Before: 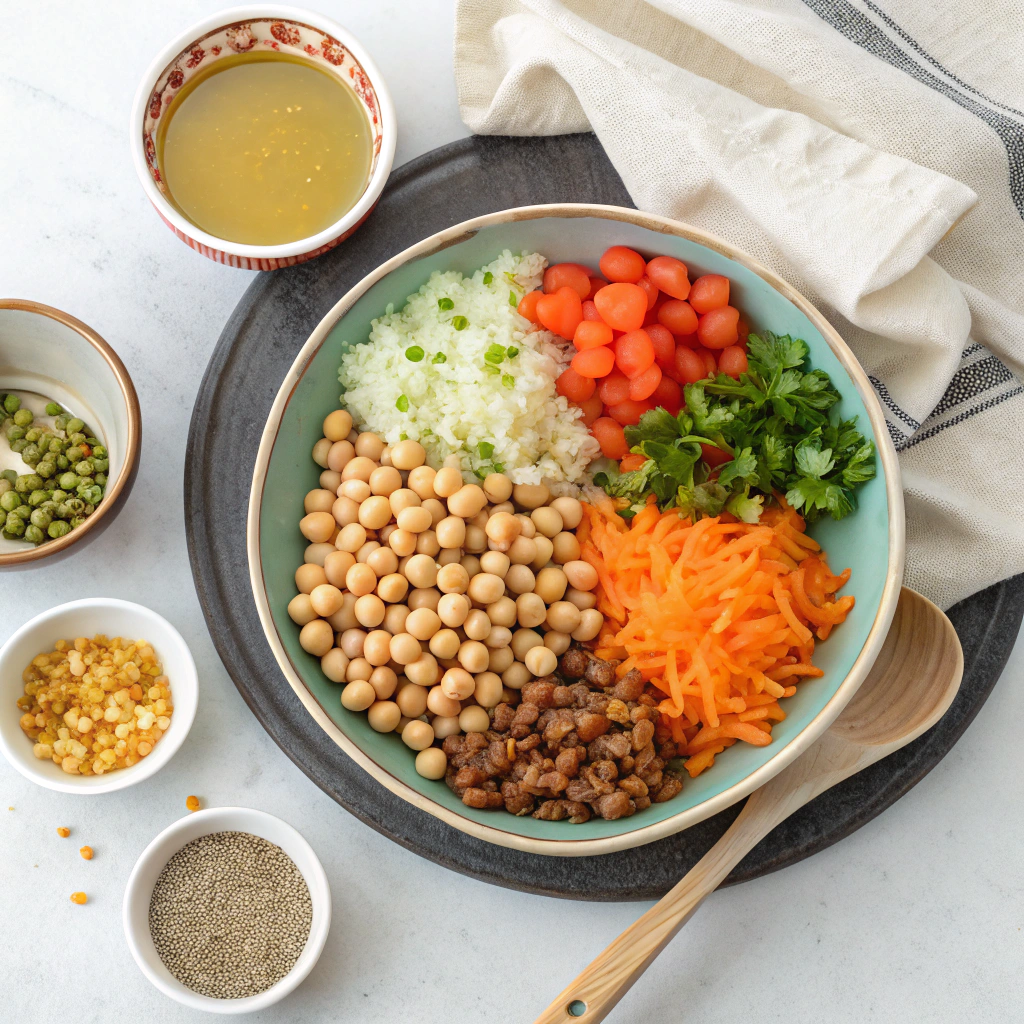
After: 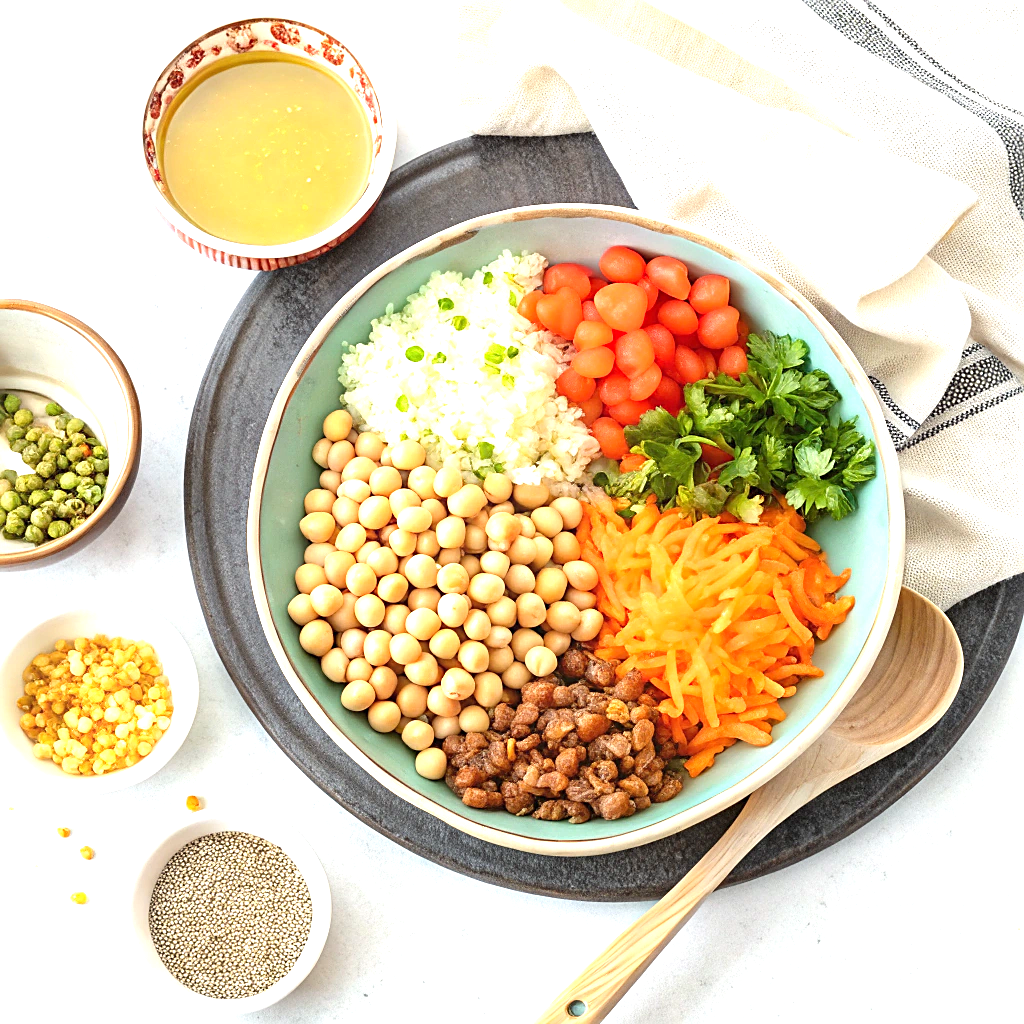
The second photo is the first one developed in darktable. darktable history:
exposure: black level correction 0.001, exposure 1.129 EV, compensate exposure bias true, compensate highlight preservation false
sharpen: on, module defaults
